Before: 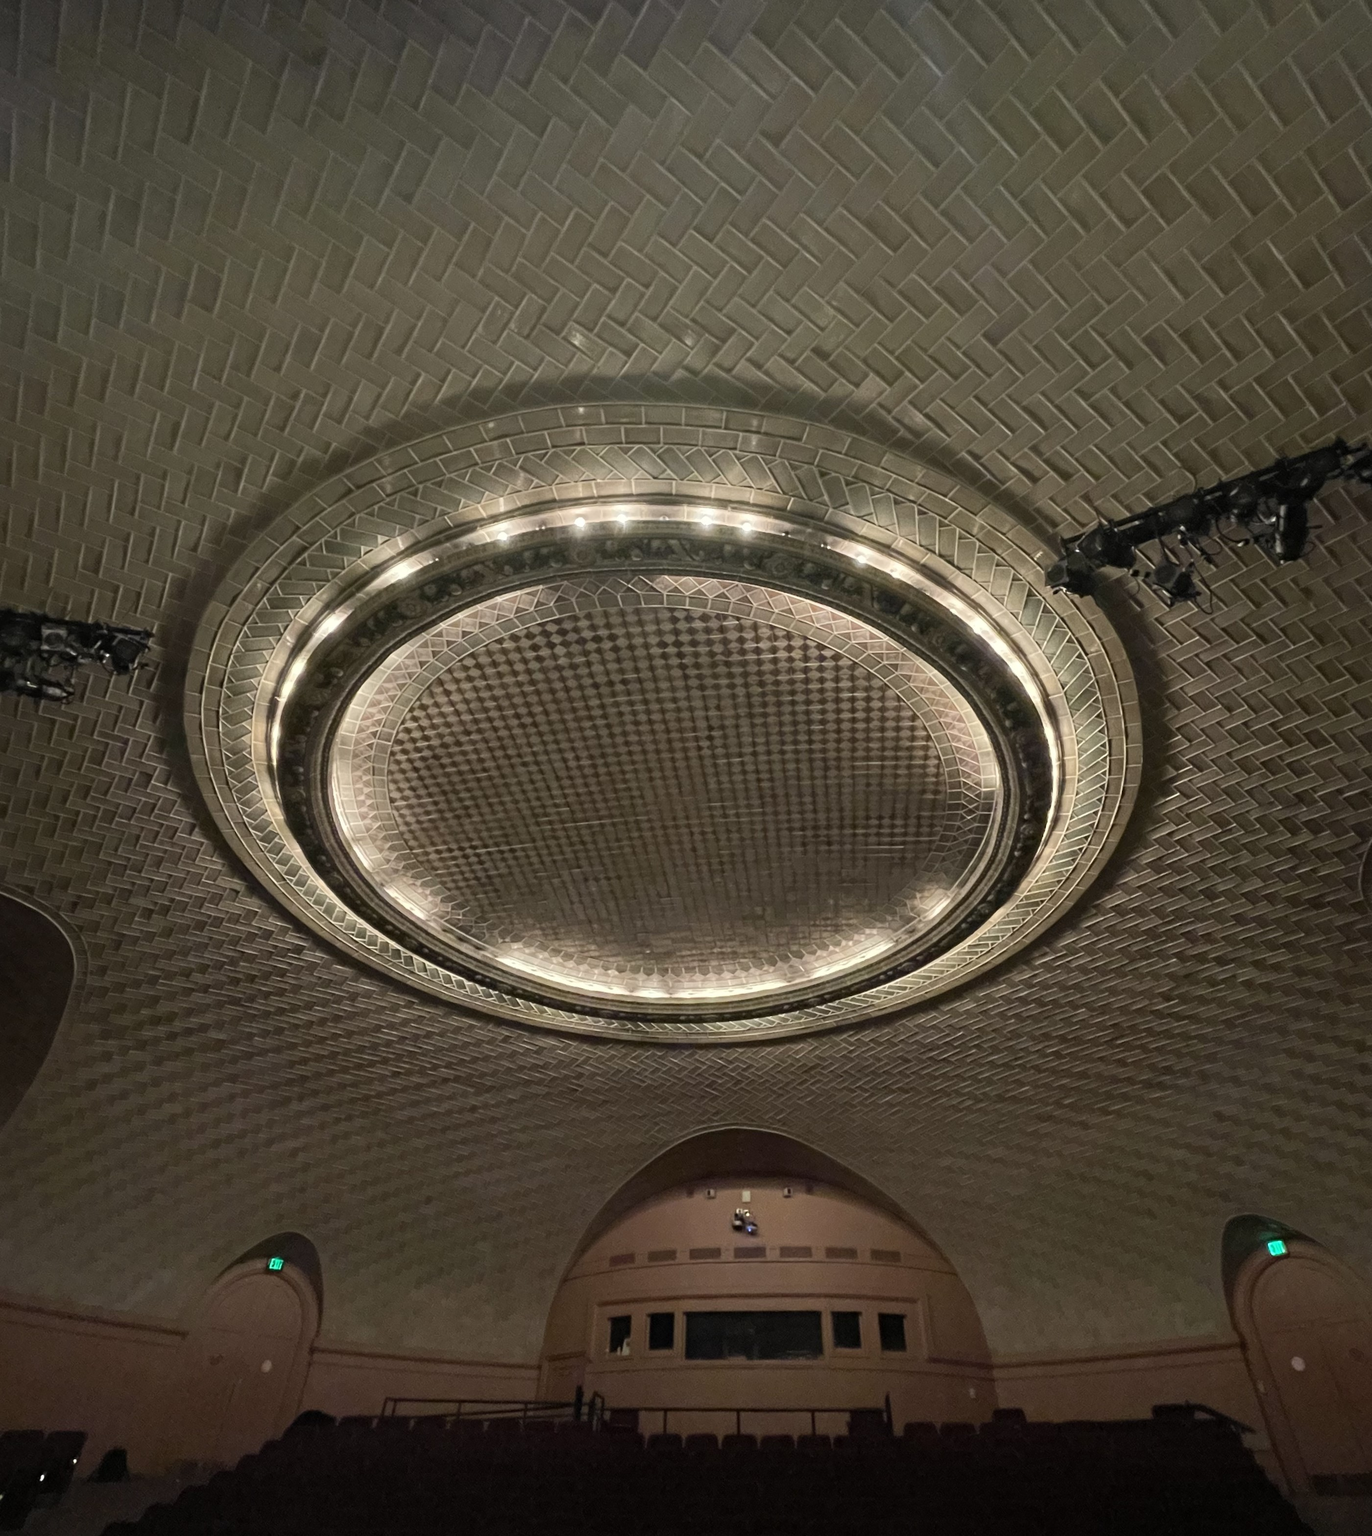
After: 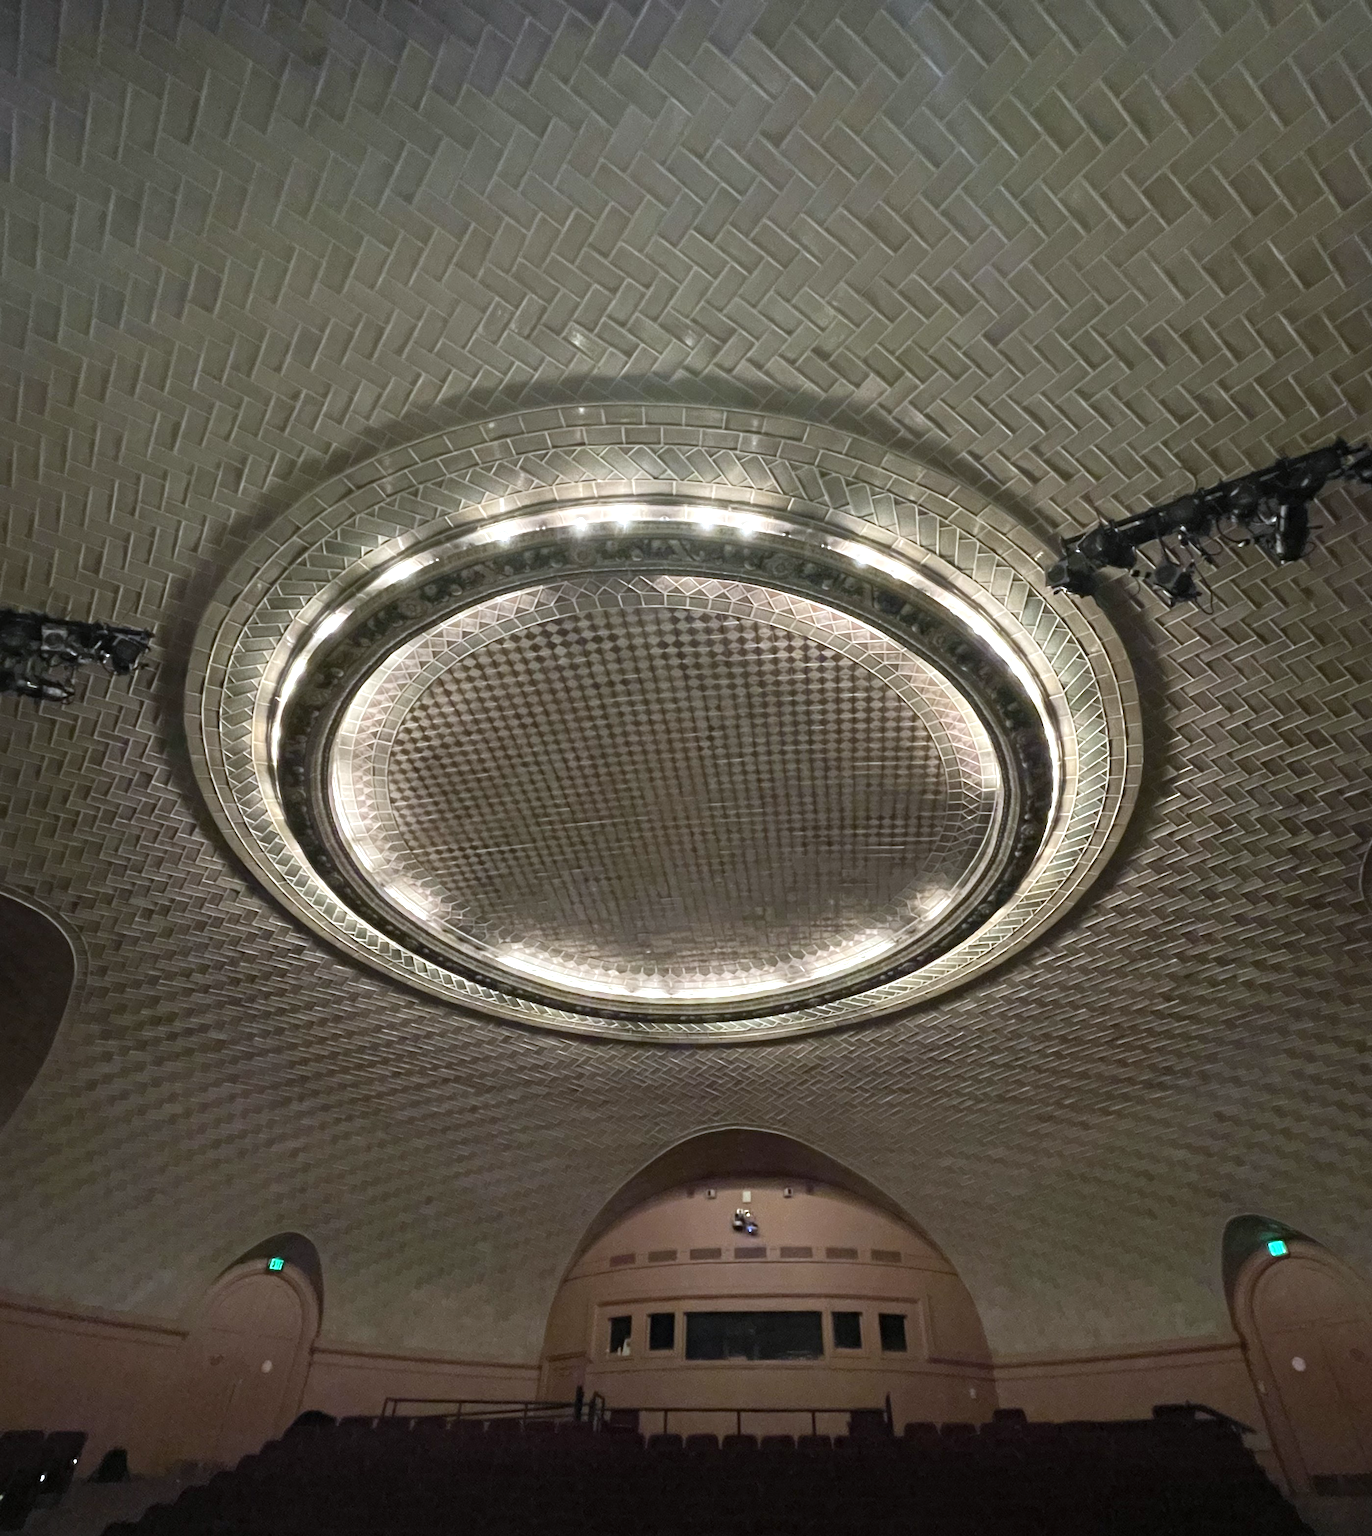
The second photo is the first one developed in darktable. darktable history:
white balance: red 0.954, blue 1.079
tone equalizer: on, module defaults
exposure: exposure 0.6 EV, compensate highlight preservation false
